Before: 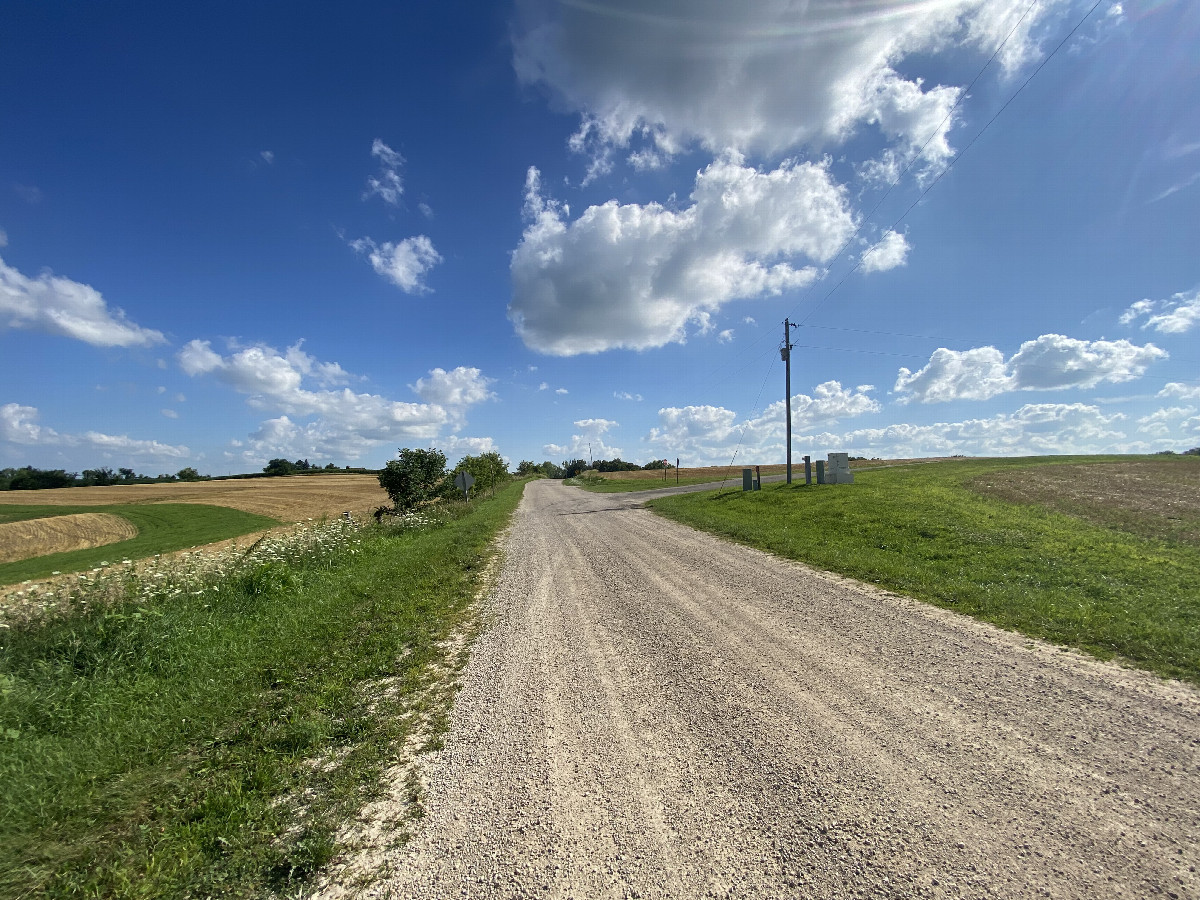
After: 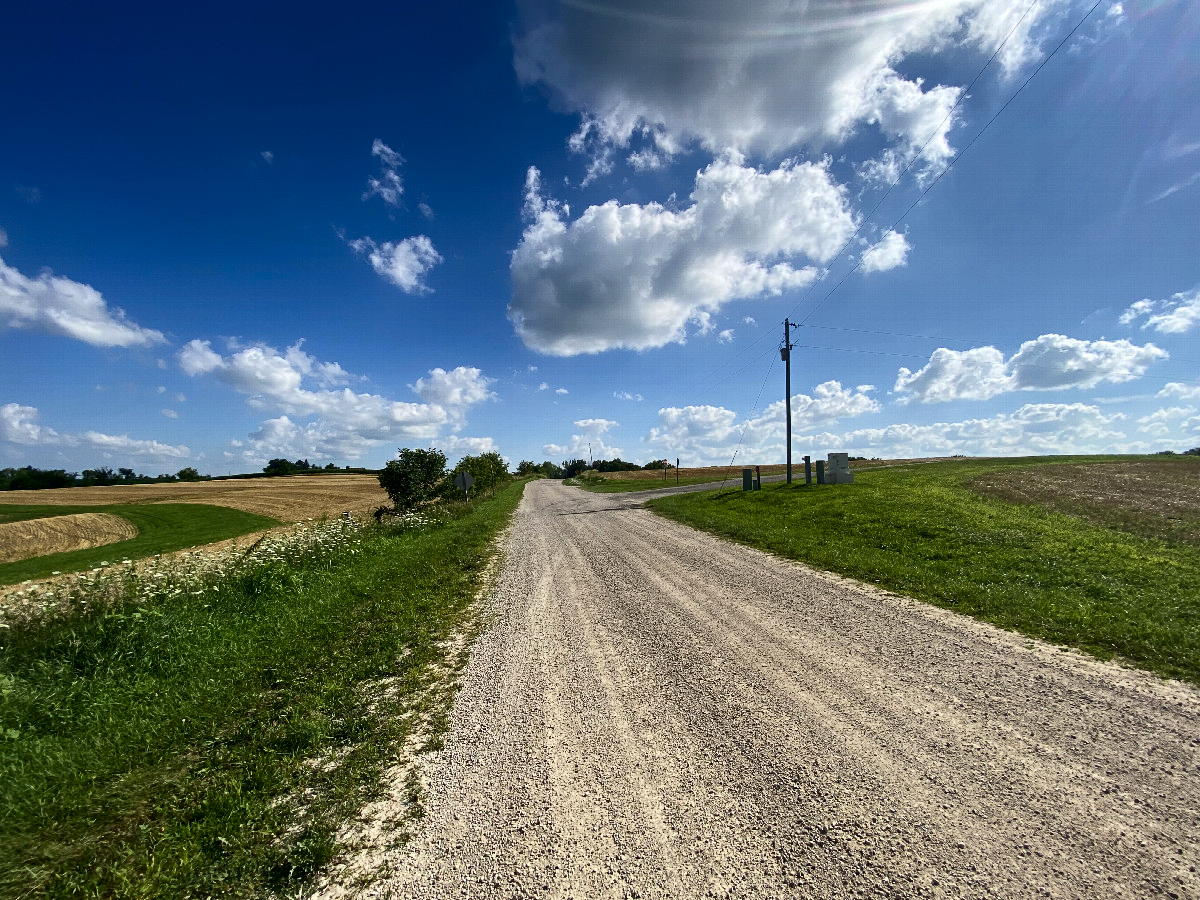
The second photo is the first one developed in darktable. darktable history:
contrast brightness saturation: contrast 0.197, brightness -0.11, saturation 0.098
